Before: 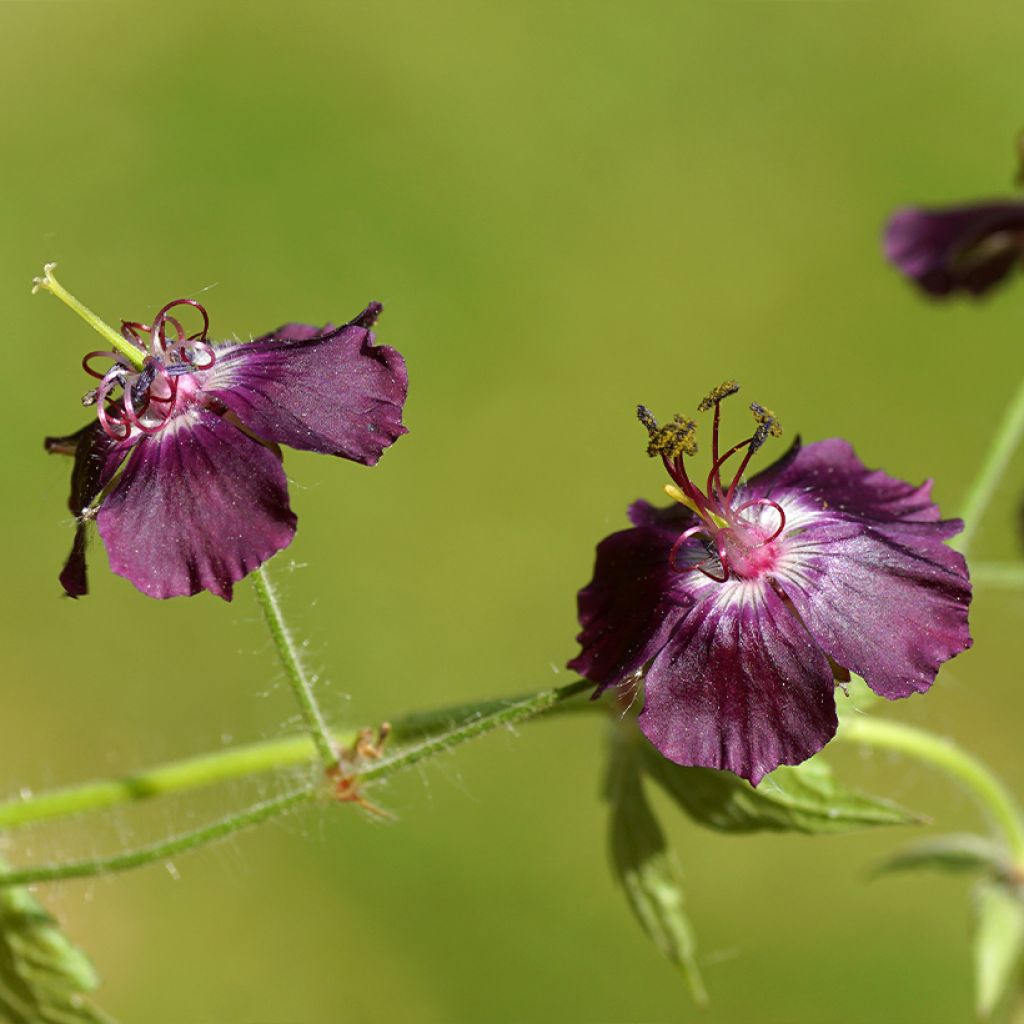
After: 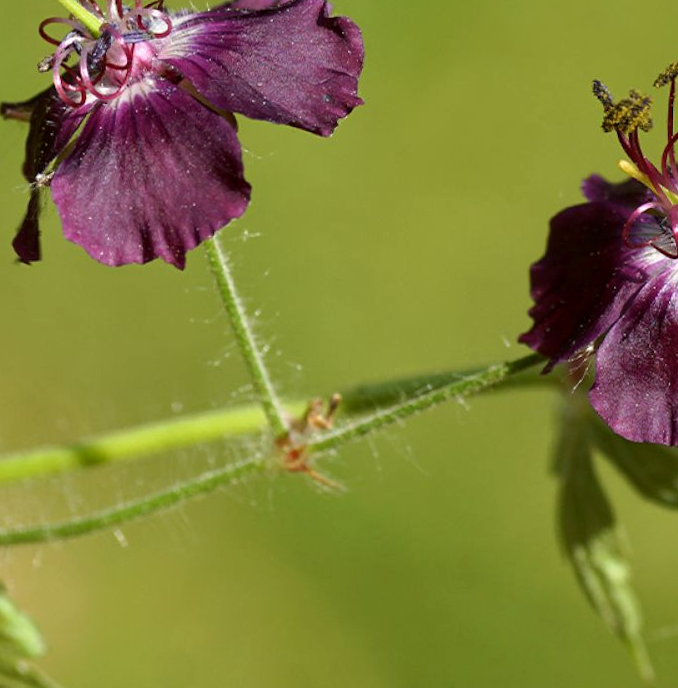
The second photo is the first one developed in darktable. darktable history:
crop and rotate: angle -0.929°, left 3.785%, top 31.653%, right 28.85%
local contrast: mode bilateral grid, contrast 21, coarseness 50, detail 119%, midtone range 0.2
